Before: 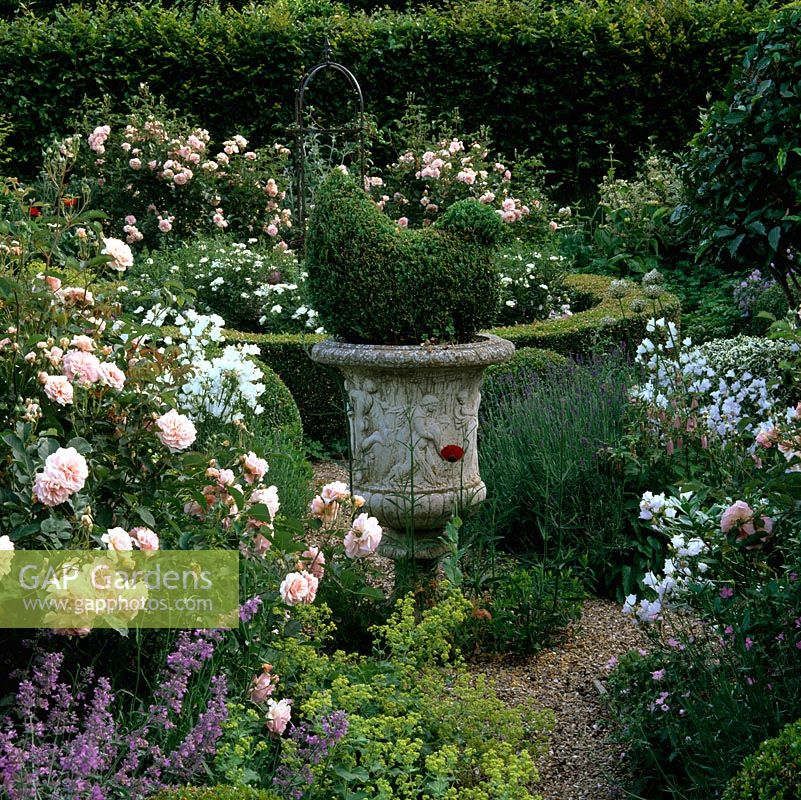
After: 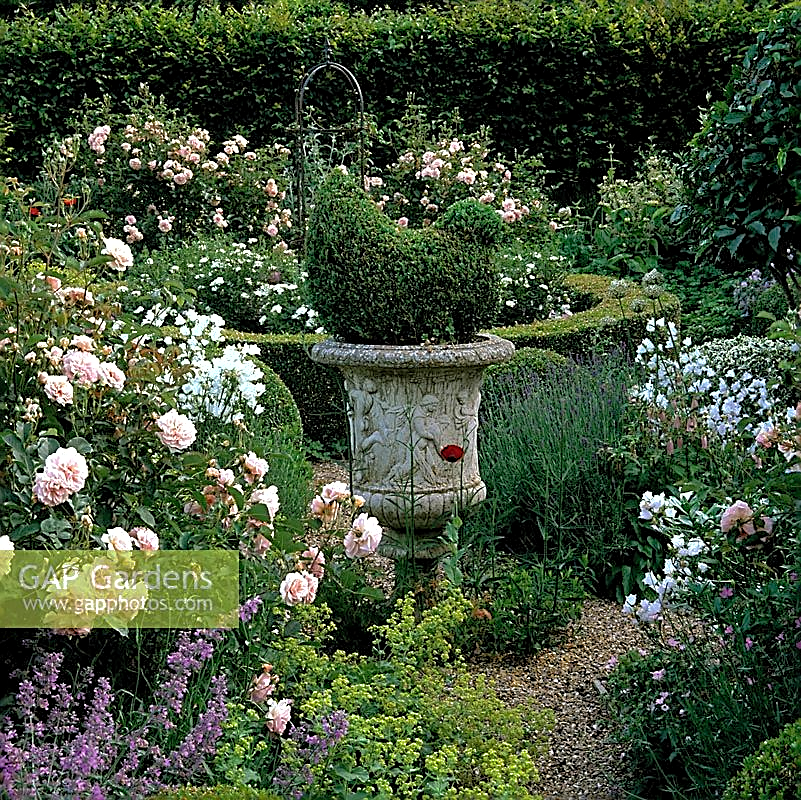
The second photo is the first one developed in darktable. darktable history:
levels: levels [0.016, 0.484, 0.953]
sharpen: amount 0.901
shadows and highlights: on, module defaults
